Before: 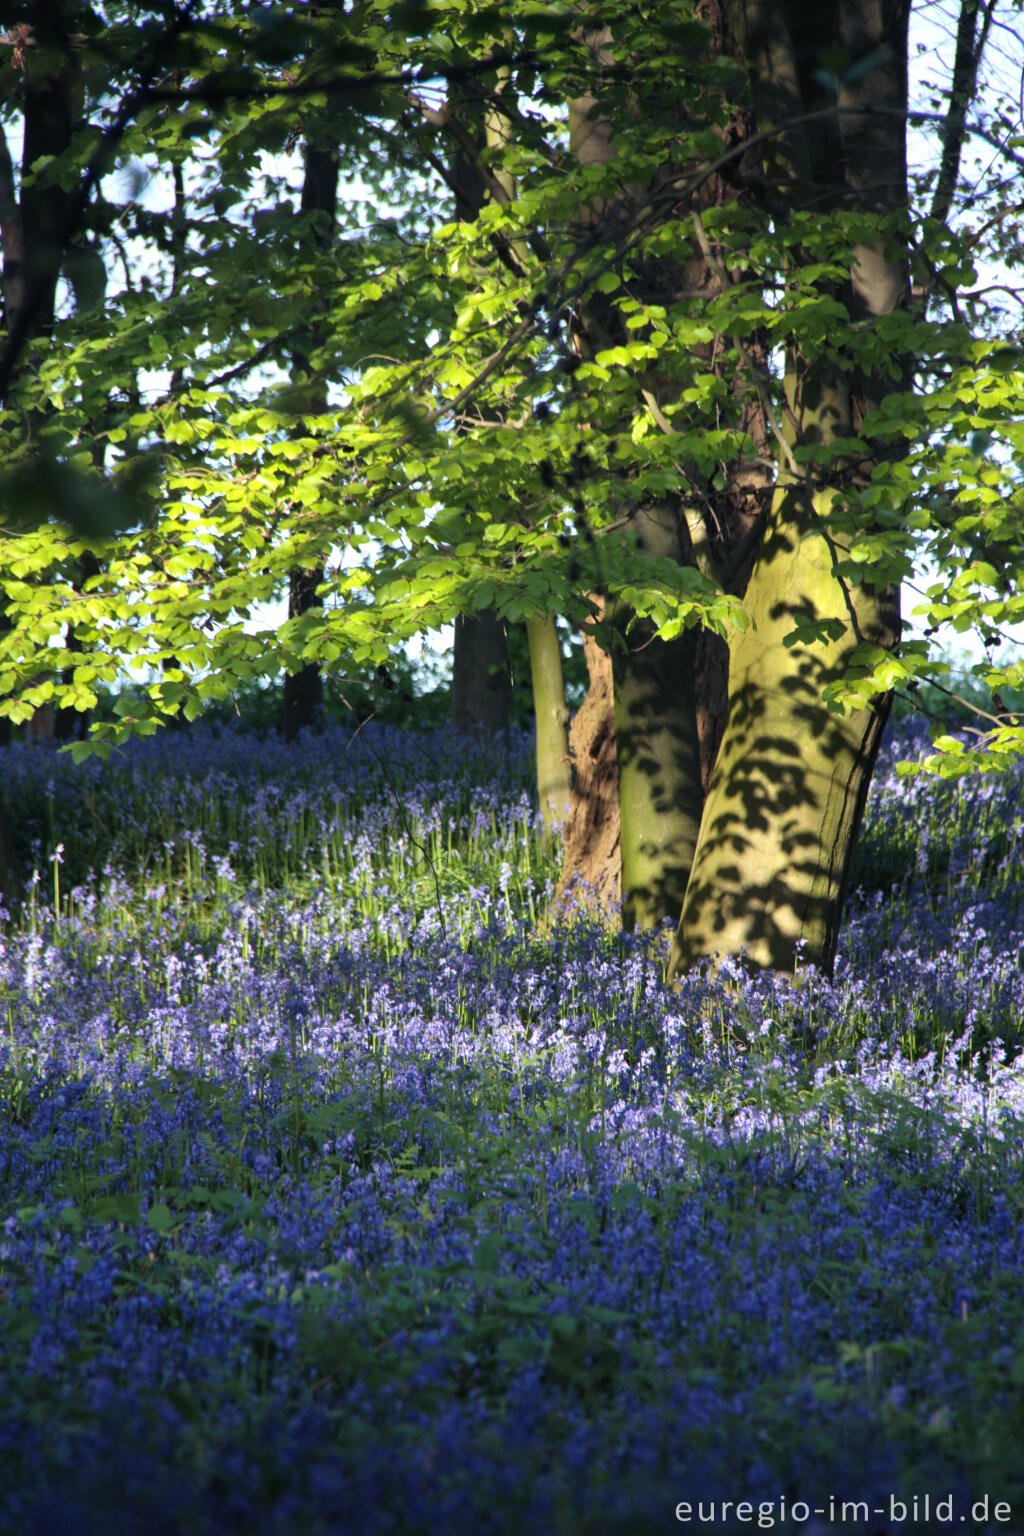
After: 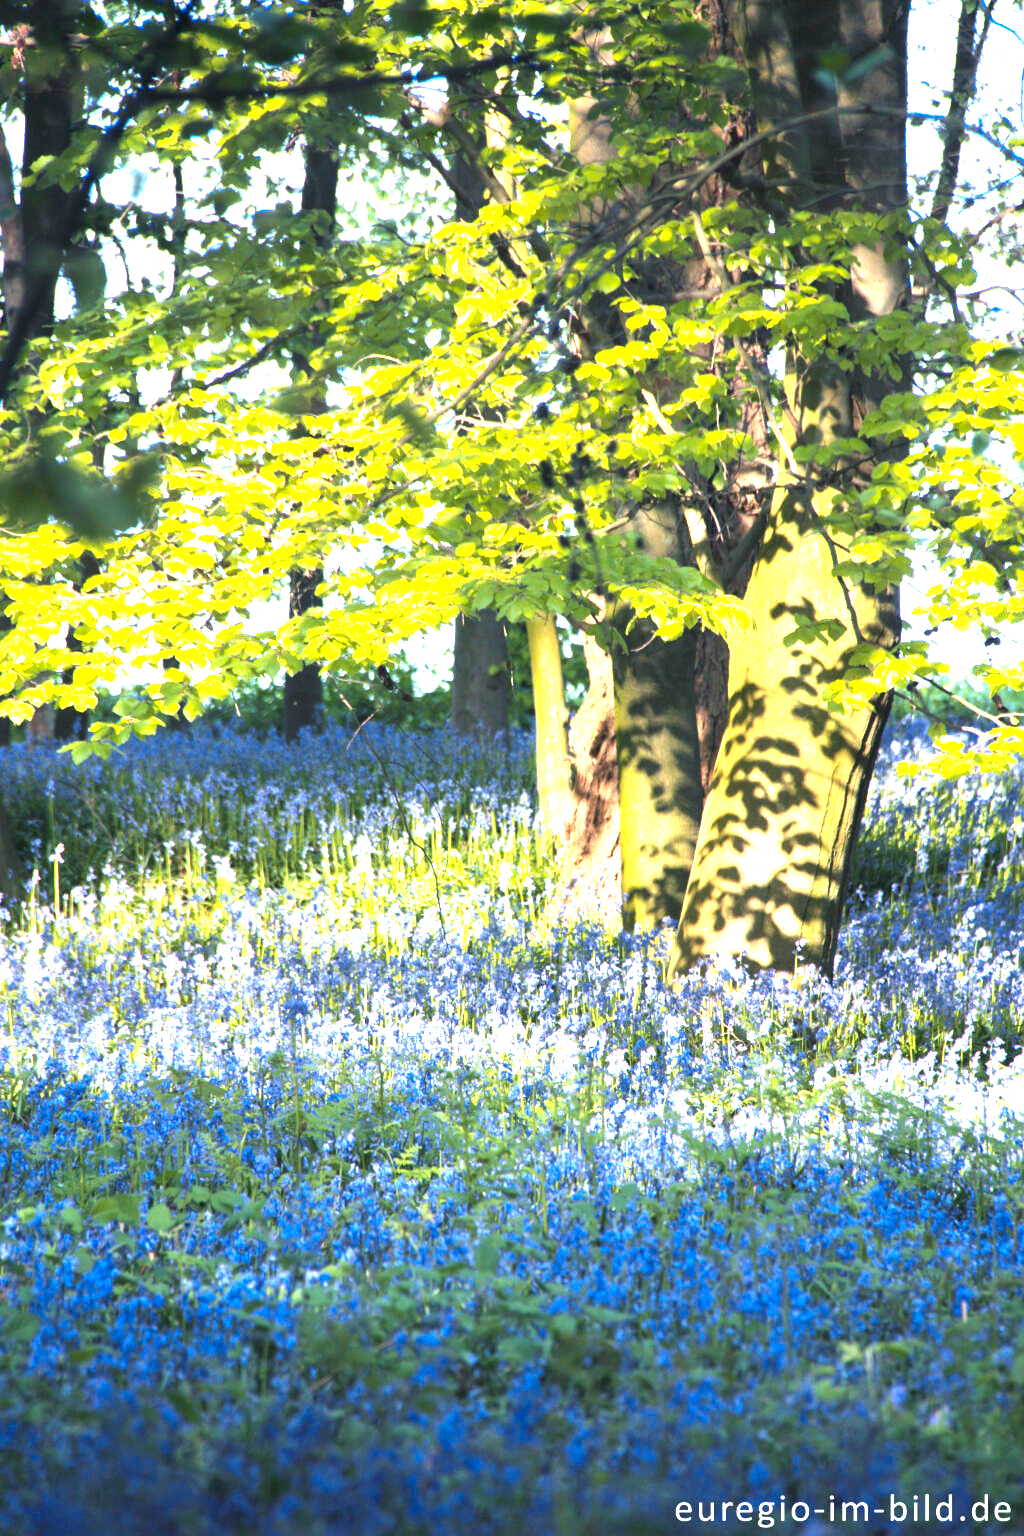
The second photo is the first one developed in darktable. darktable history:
color zones: curves: ch1 [(0.235, 0.558) (0.75, 0.5)]; ch2 [(0.25, 0.462) (0.749, 0.457)]
exposure: black level correction 0, exposure 1.601 EV, compensate exposure bias true, compensate highlight preservation false
